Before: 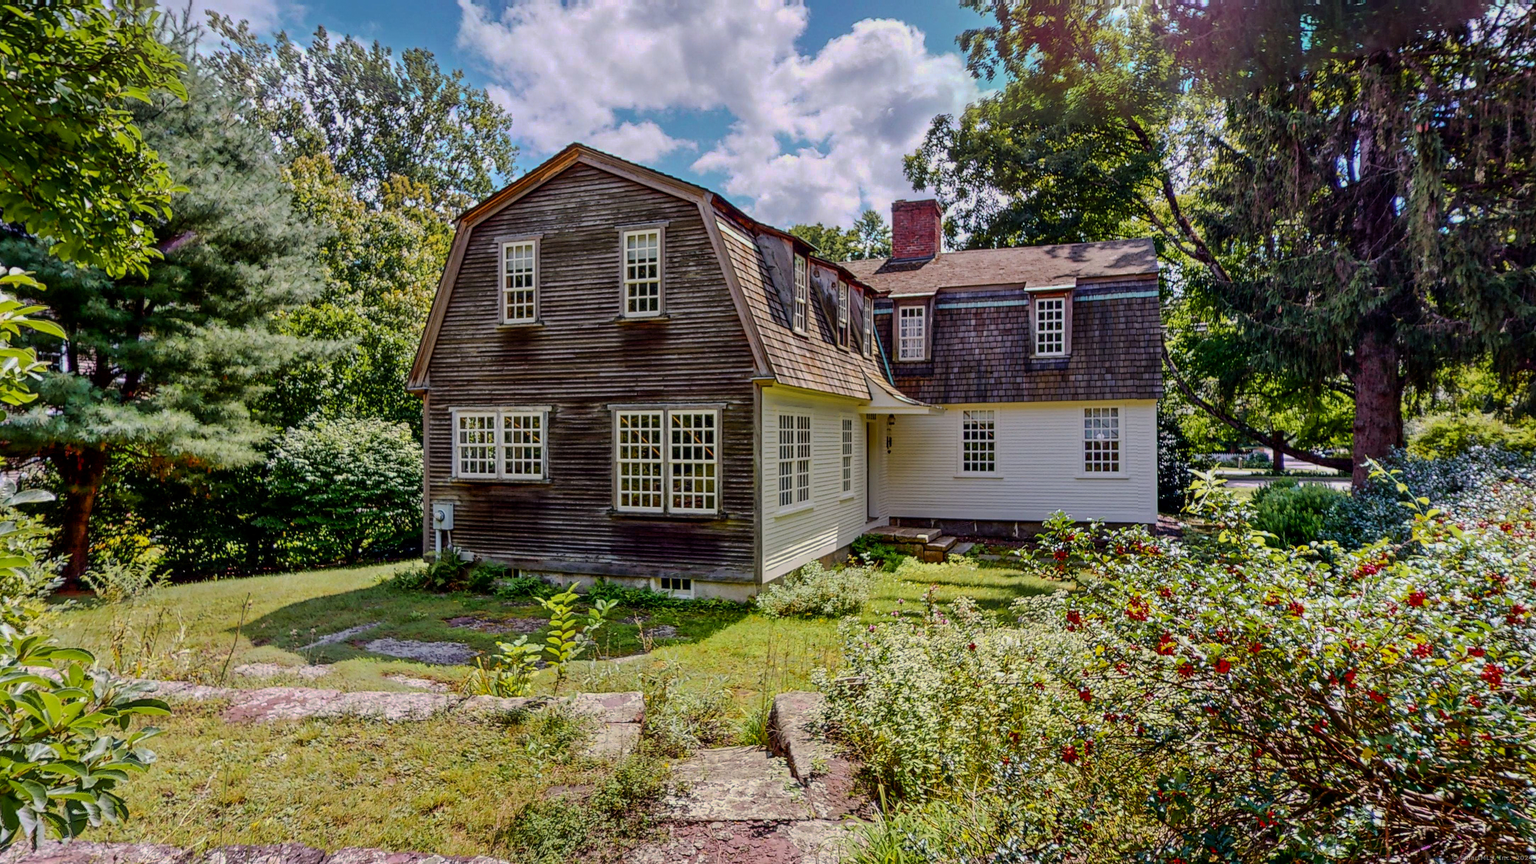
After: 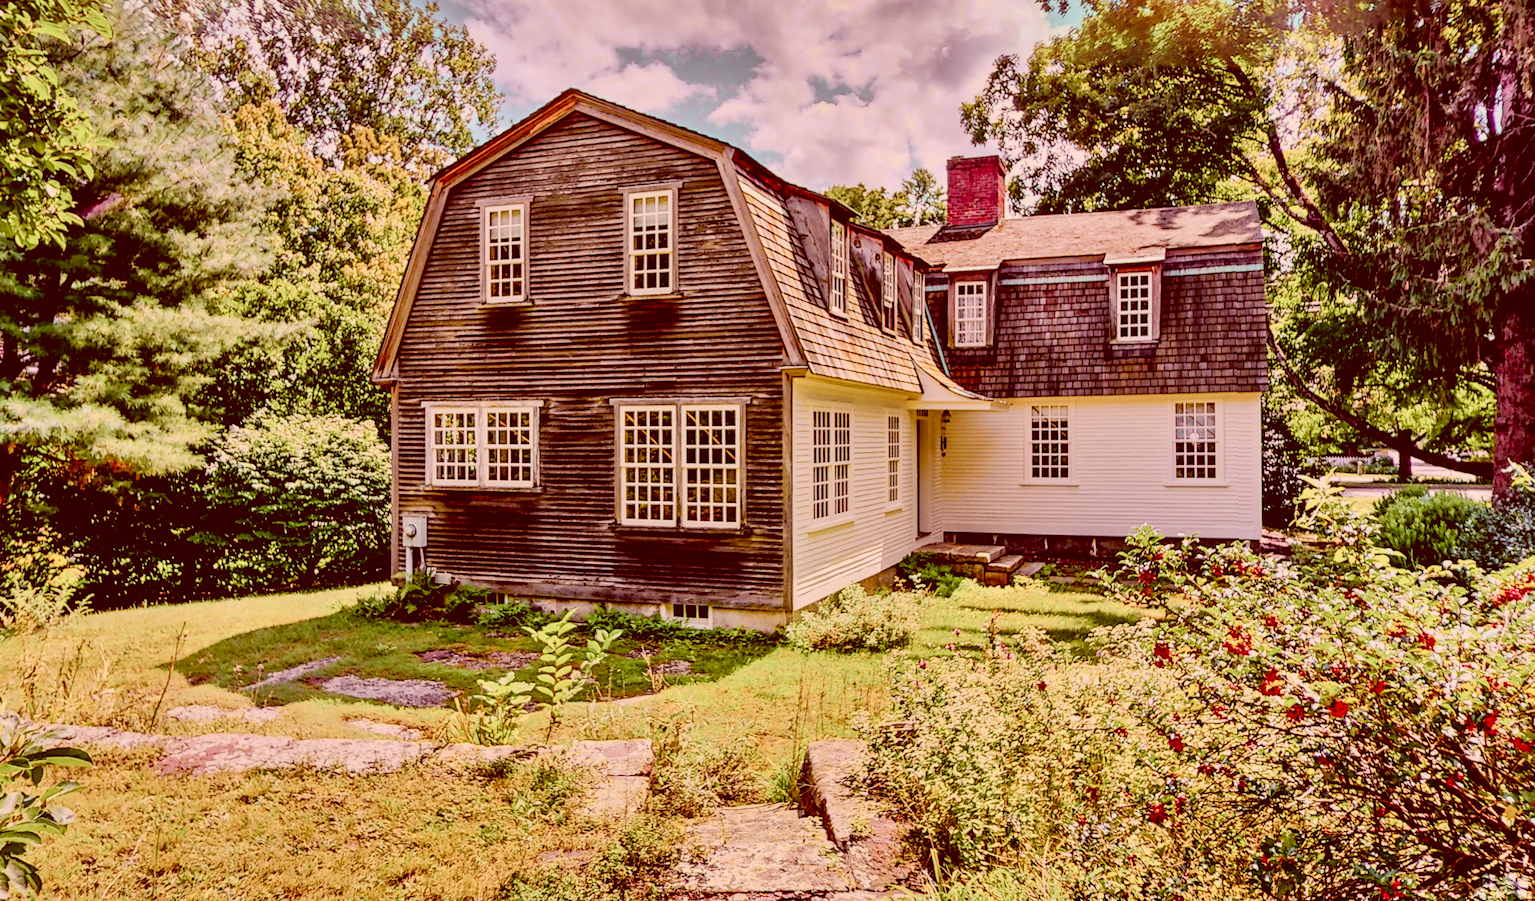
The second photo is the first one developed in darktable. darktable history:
exposure: exposure 0.775 EV, compensate exposure bias true, compensate highlight preservation false
color correction: highlights a* 9.35, highlights b* 8.52, shadows a* 39.94, shadows b* 39.39, saturation 0.779
crop: left 6.103%, top 7.941%, right 9.533%, bottom 4.032%
tone curve: curves: ch0 [(0, 0.022) (0.114, 0.088) (0.282, 0.316) (0.446, 0.511) (0.613, 0.693) (0.786, 0.843) (0.999, 0.949)]; ch1 [(0, 0) (0.395, 0.343) (0.463, 0.427) (0.486, 0.474) (0.503, 0.5) (0.535, 0.522) (0.555, 0.546) (0.594, 0.614) (0.755, 0.793) (1, 1)]; ch2 [(0, 0) (0.369, 0.388) (0.449, 0.431) (0.501, 0.5) (0.528, 0.517) (0.561, 0.598) (0.697, 0.721) (1, 1)], color space Lab, independent channels, preserve colors none
color balance rgb: highlights gain › chroma 1.123%, highlights gain › hue 60.2°, perceptual saturation grading › global saturation 0.459%, perceptual saturation grading › highlights -31.547%, perceptual saturation grading › mid-tones 5.257%, perceptual saturation grading › shadows 17.02%, global vibrance 20%
shadows and highlights: shadows 30.74, highlights -63.06, soften with gaussian
filmic rgb: middle gray luminance 18.31%, black relative exposure -8.9 EV, white relative exposure 3.75 EV, target black luminance 0%, hardness 4.86, latitude 68.02%, contrast 0.943, highlights saturation mix 18.94%, shadows ↔ highlights balance 22.23%
